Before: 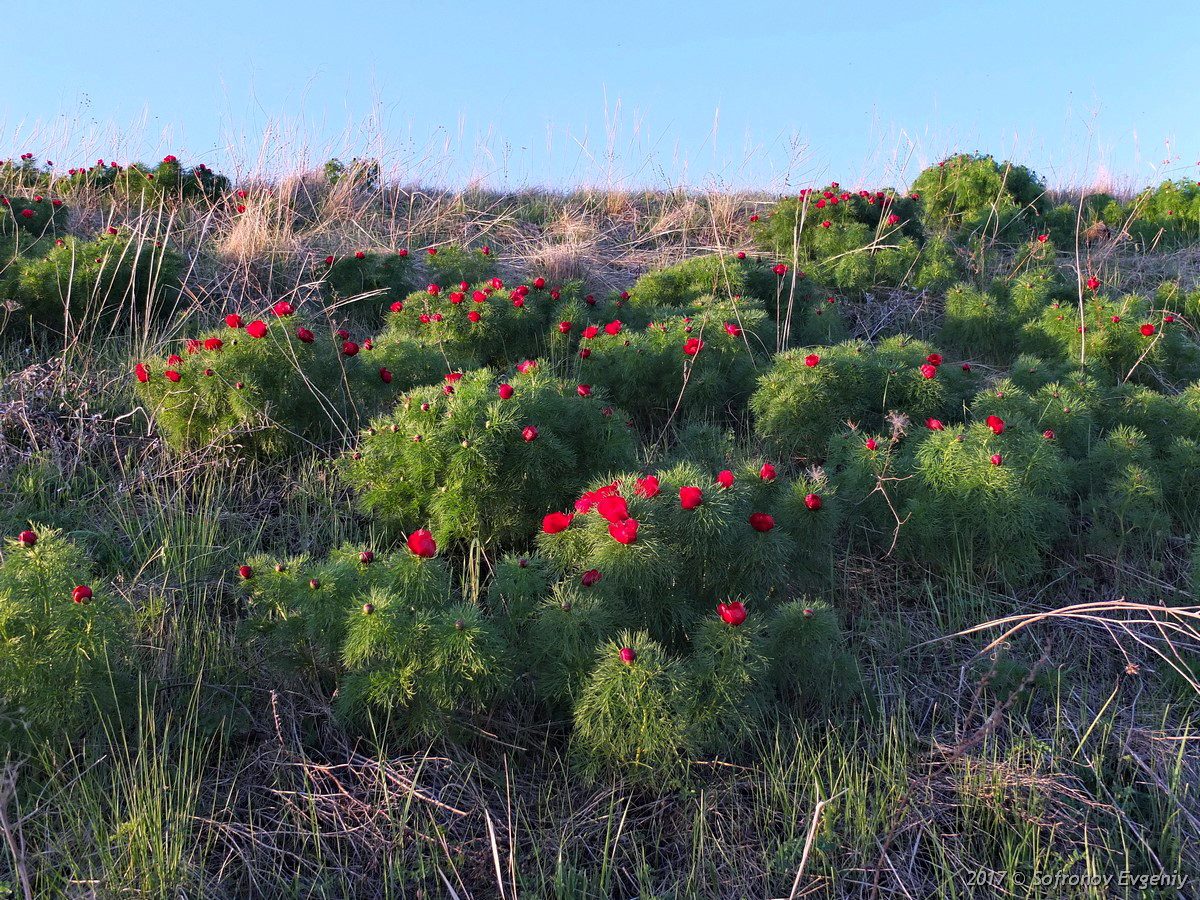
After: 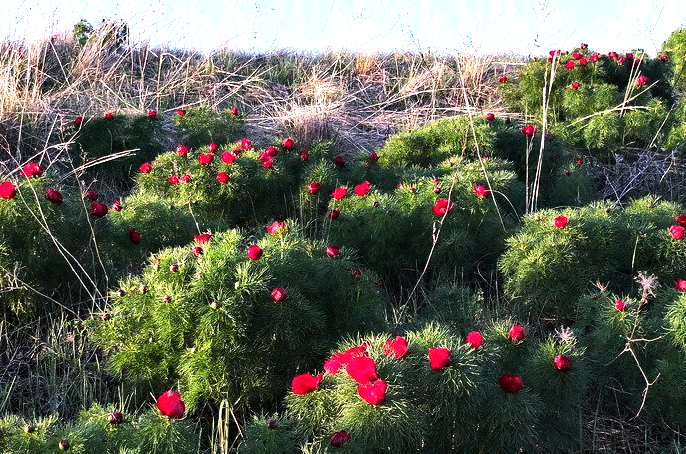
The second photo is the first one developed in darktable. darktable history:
tone equalizer: -8 EV -1.08 EV, -7 EV -1.01 EV, -6 EV -0.867 EV, -5 EV -0.578 EV, -3 EV 0.578 EV, -2 EV 0.867 EV, -1 EV 1.01 EV, +0 EV 1.08 EV, edges refinement/feathering 500, mask exposure compensation -1.57 EV, preserve details no
crop: left 20.932%, top 15.471%, right 21.848%, bottom 34.081%
